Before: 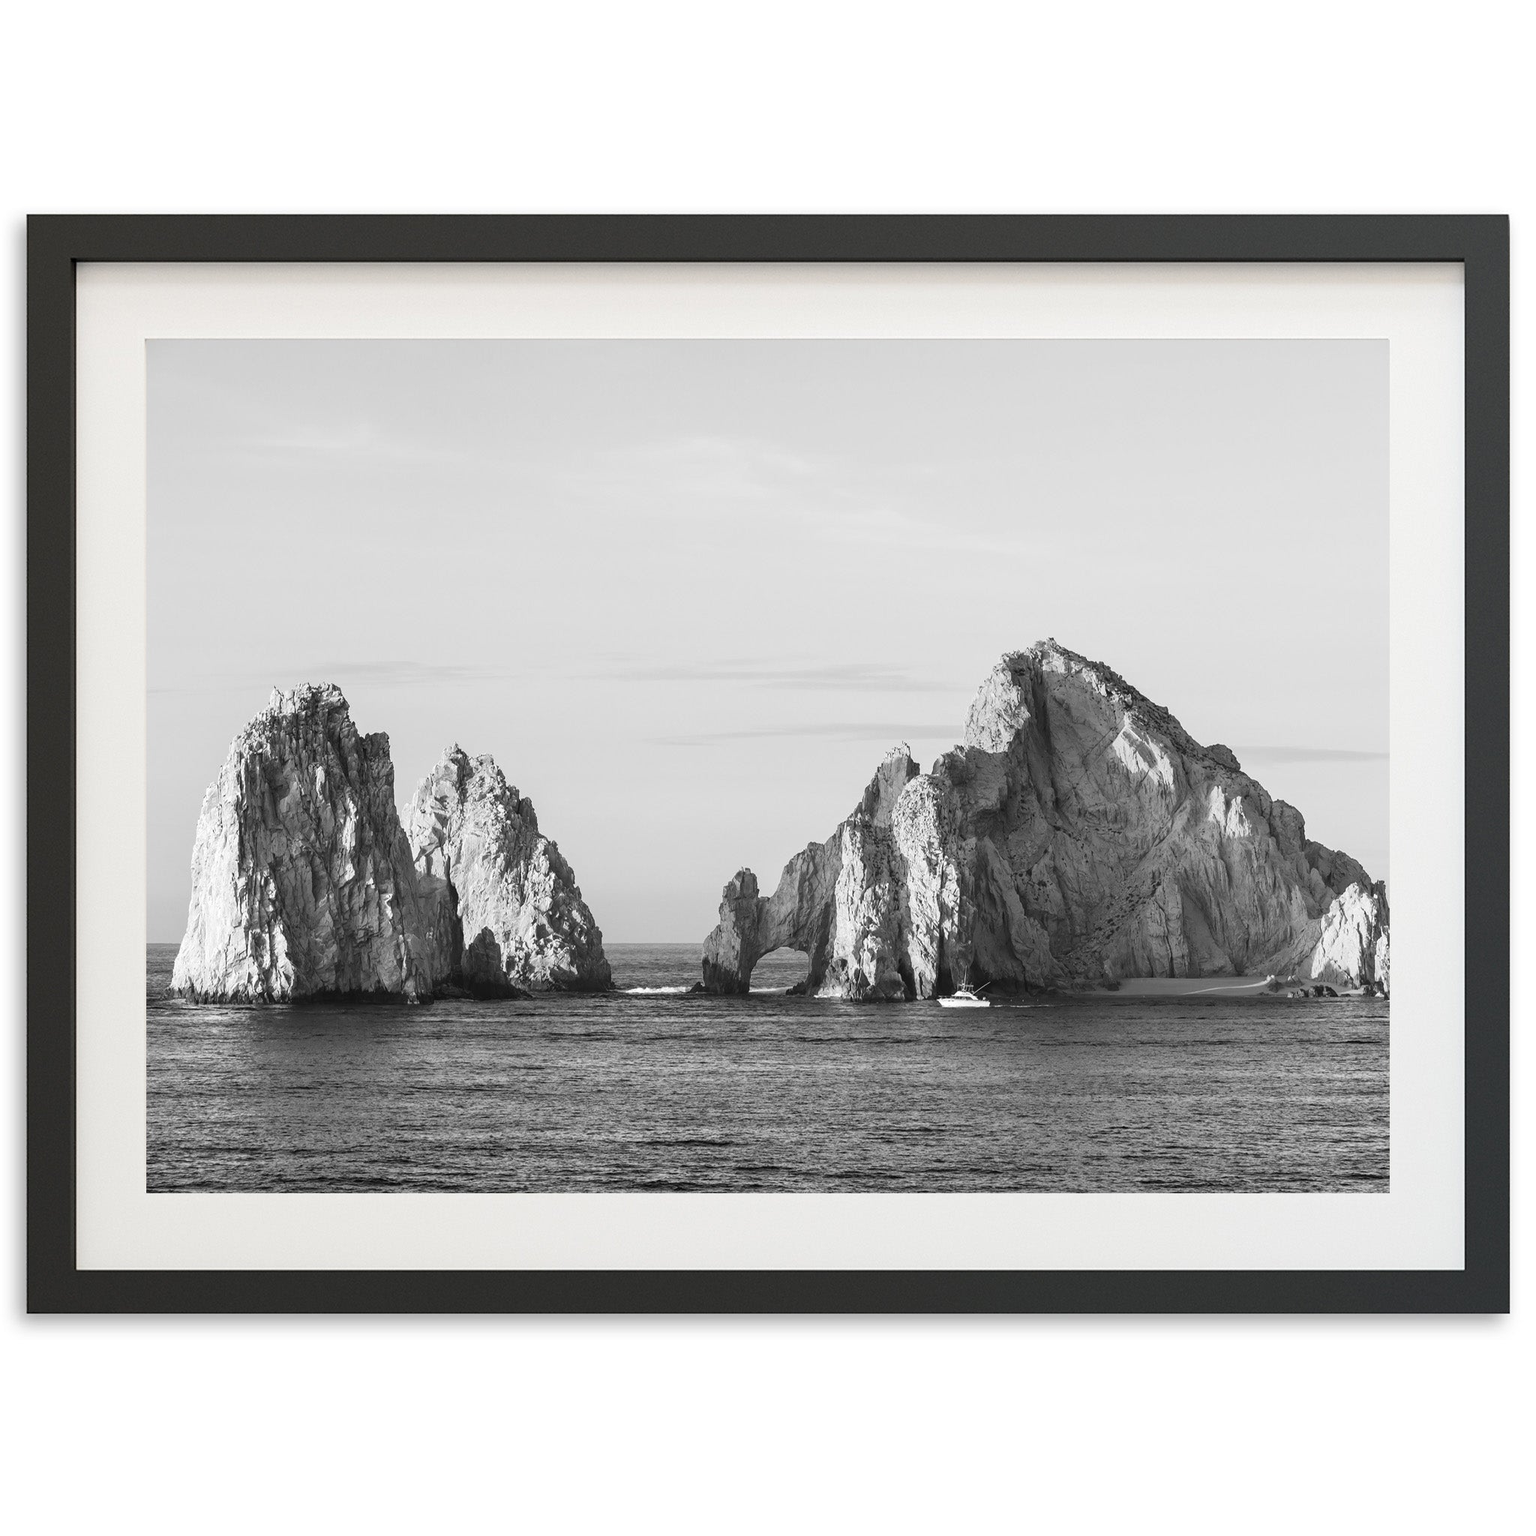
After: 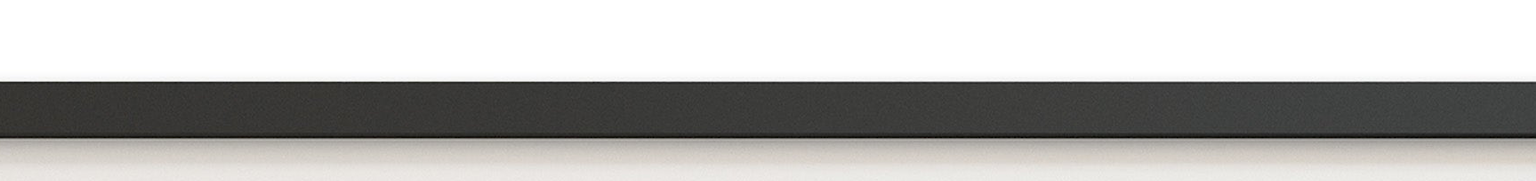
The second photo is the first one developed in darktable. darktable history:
crop and rotate: left 9.644%, top 9.491%, right 6.021%, bottom 80.509%
local contrast: mode bilateral grid, contrast 10, coarseness 25, detail 110%, midtone range 0.2
